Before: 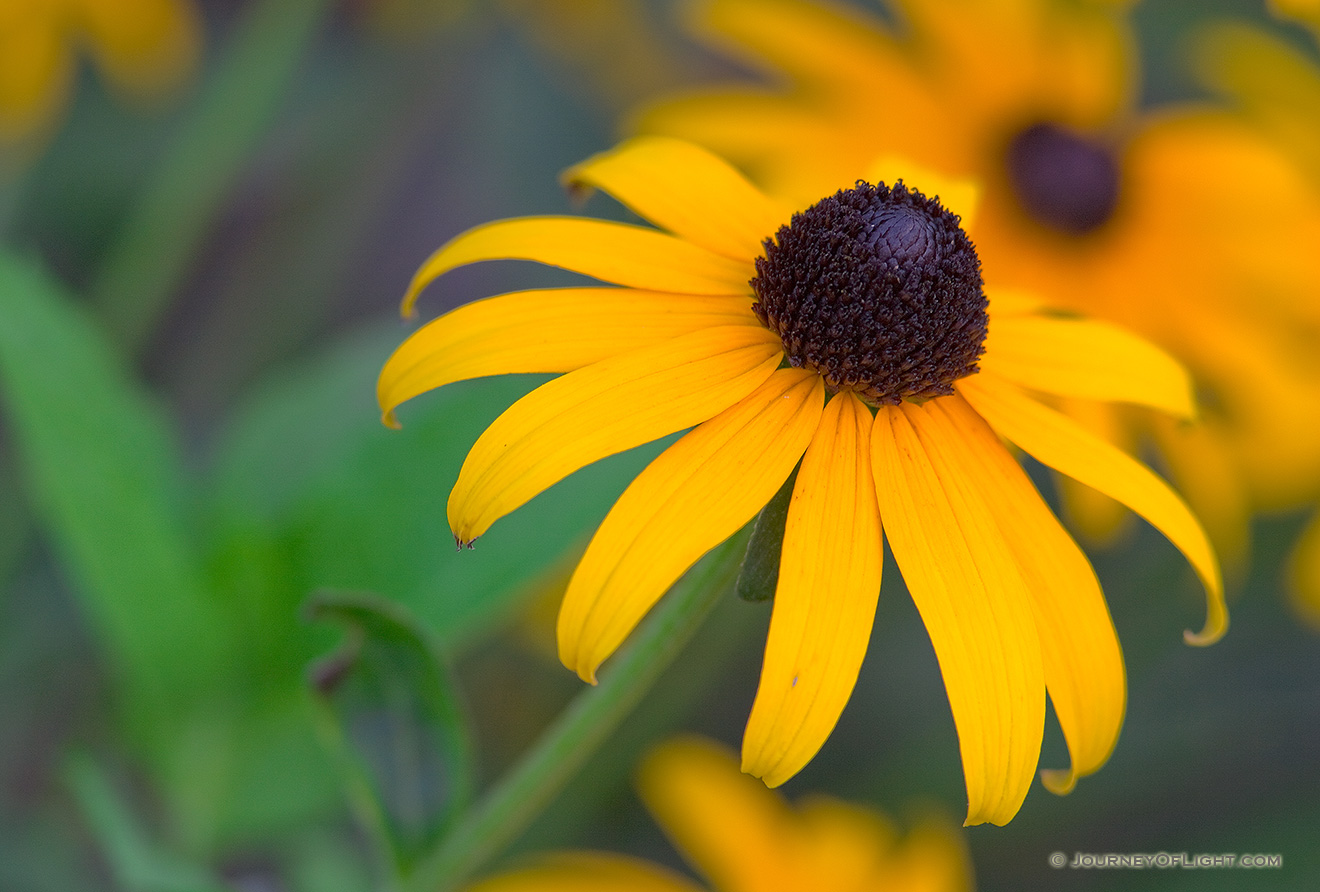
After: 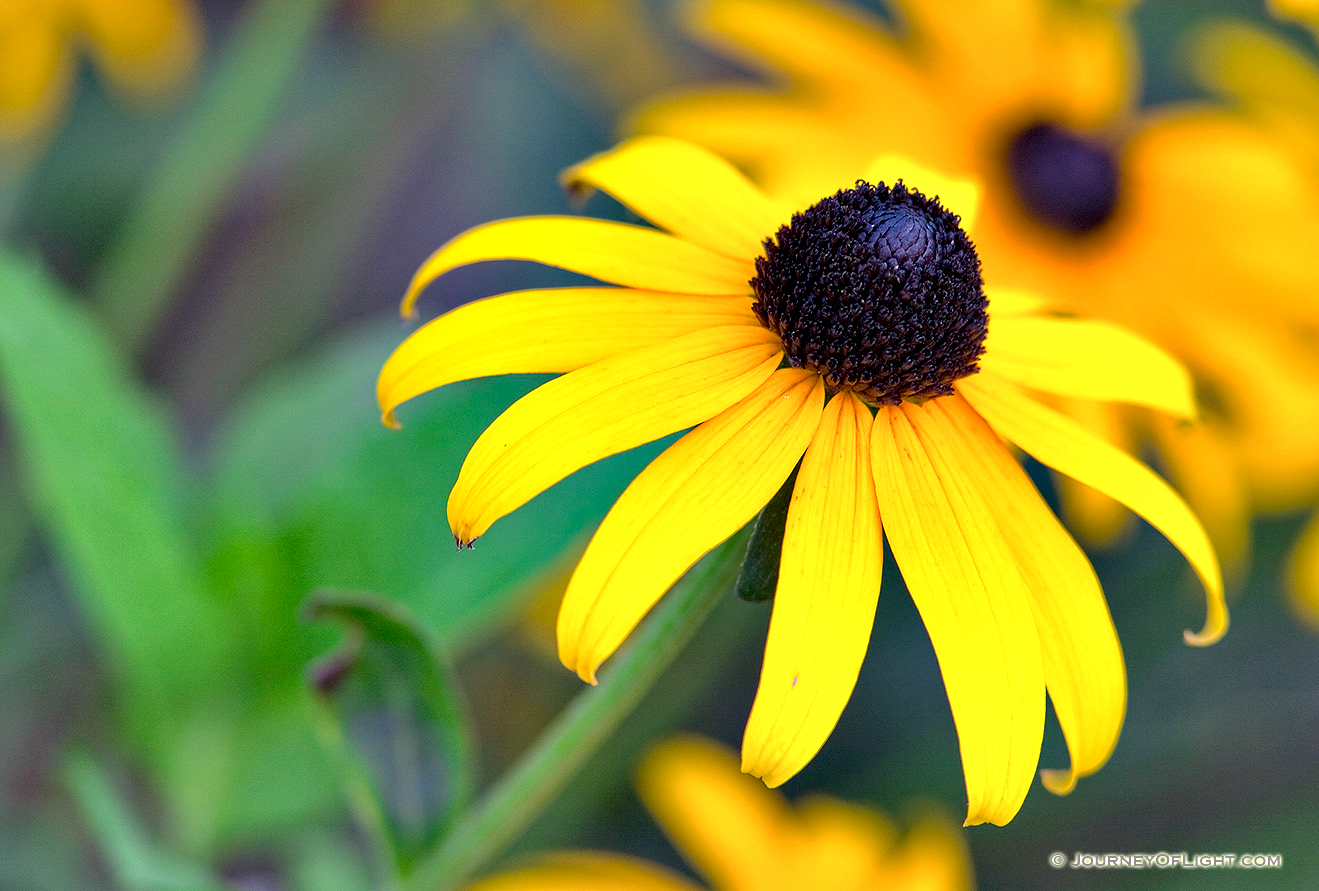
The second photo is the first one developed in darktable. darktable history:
exposure: exposure 0.649 EV, compensate highlight preservation false
contrast equalizer: octaves 7, y [[0.6 ×6], [0.55 ×6], [0 ×6], [0 ×6], [0 ×6]]
